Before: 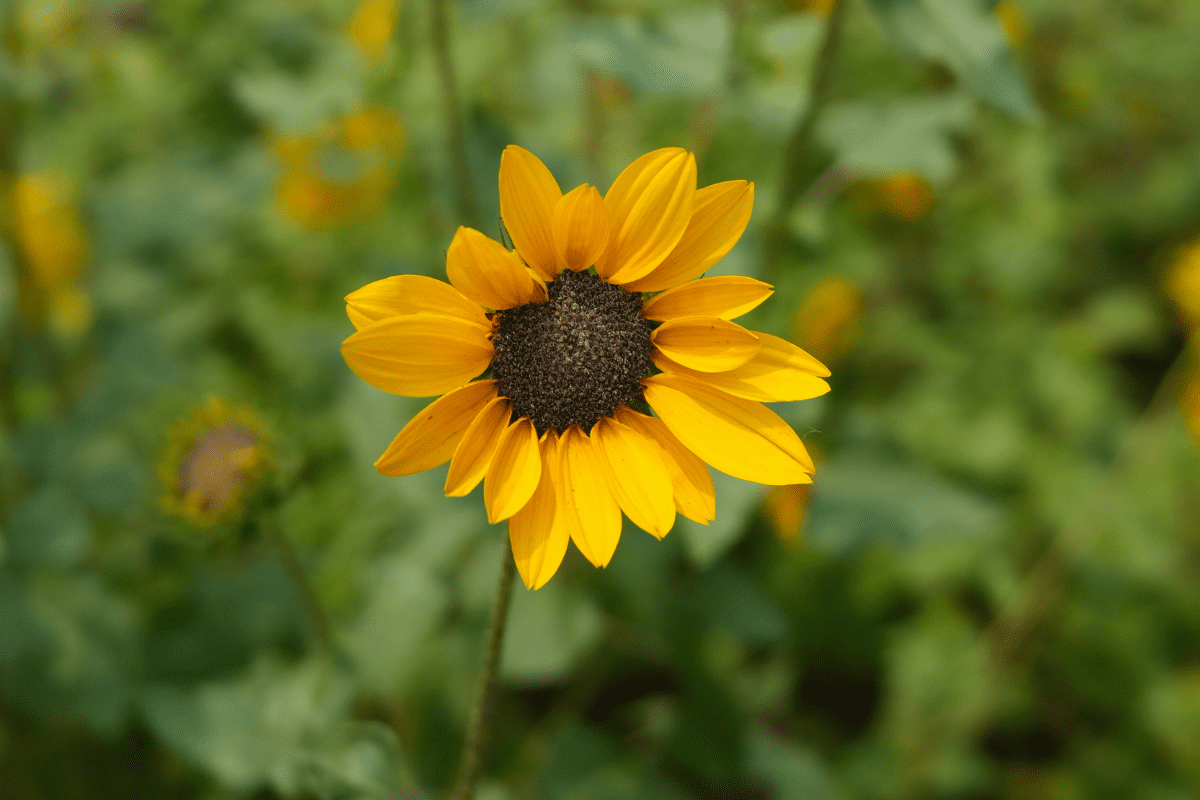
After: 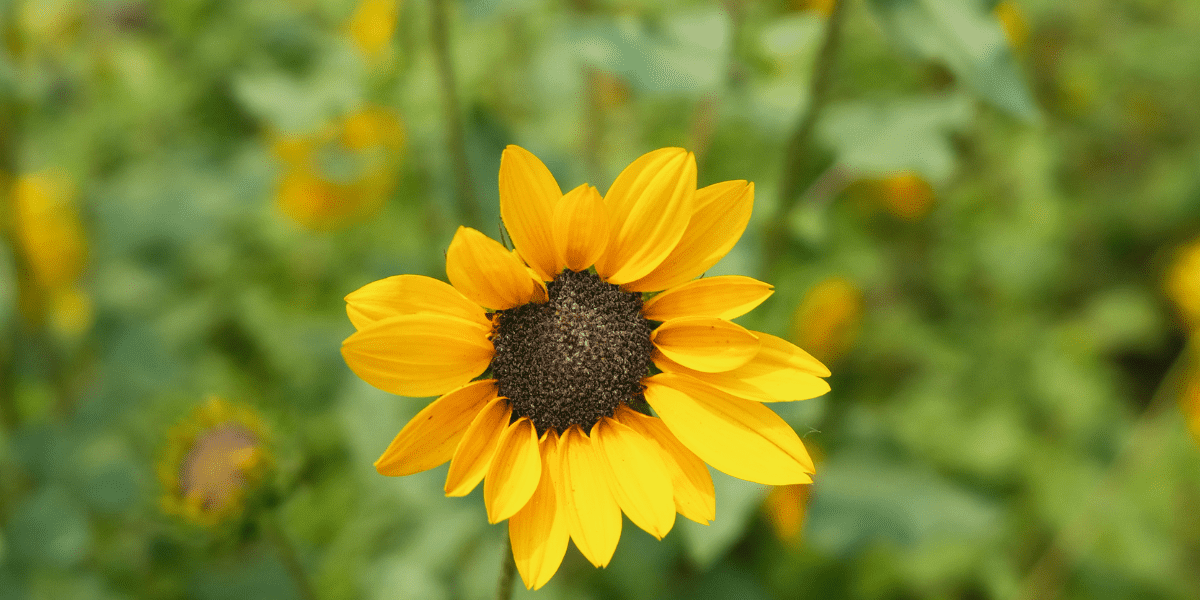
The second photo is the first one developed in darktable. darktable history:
crop: bottom 24.967%
base curve: curves: ch0 [(0, 0) (0.088, 0.125) (0.176, 0.251) (0.354, 0.501) (0.613, 0.749) (1, 0.877)], preserve colors none
